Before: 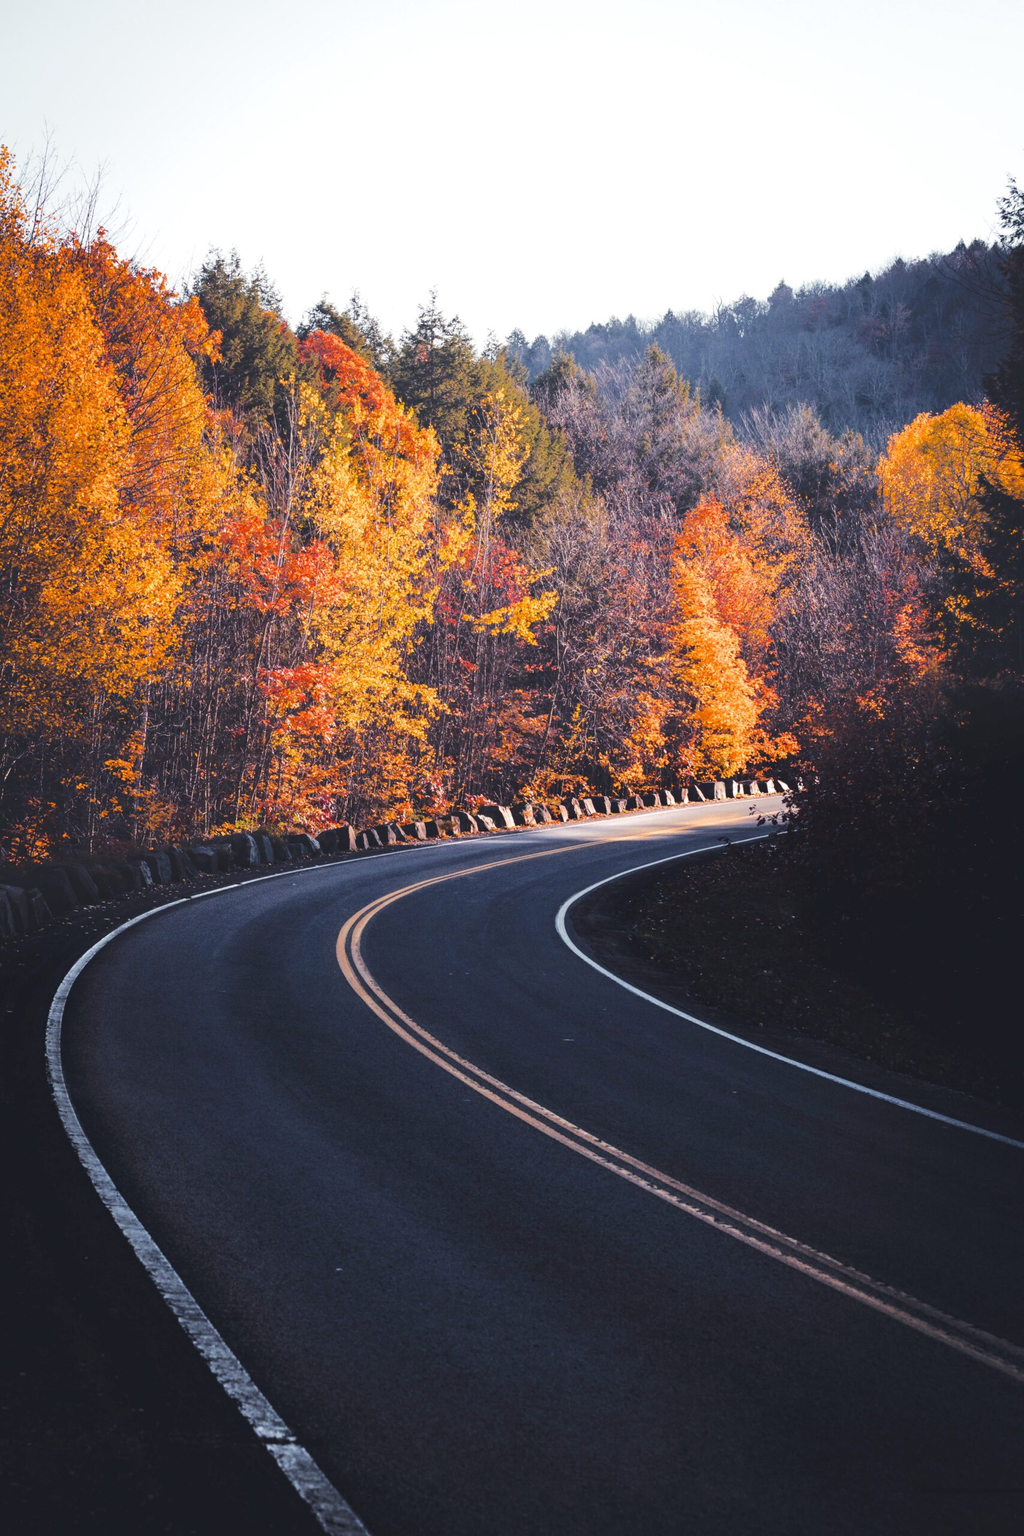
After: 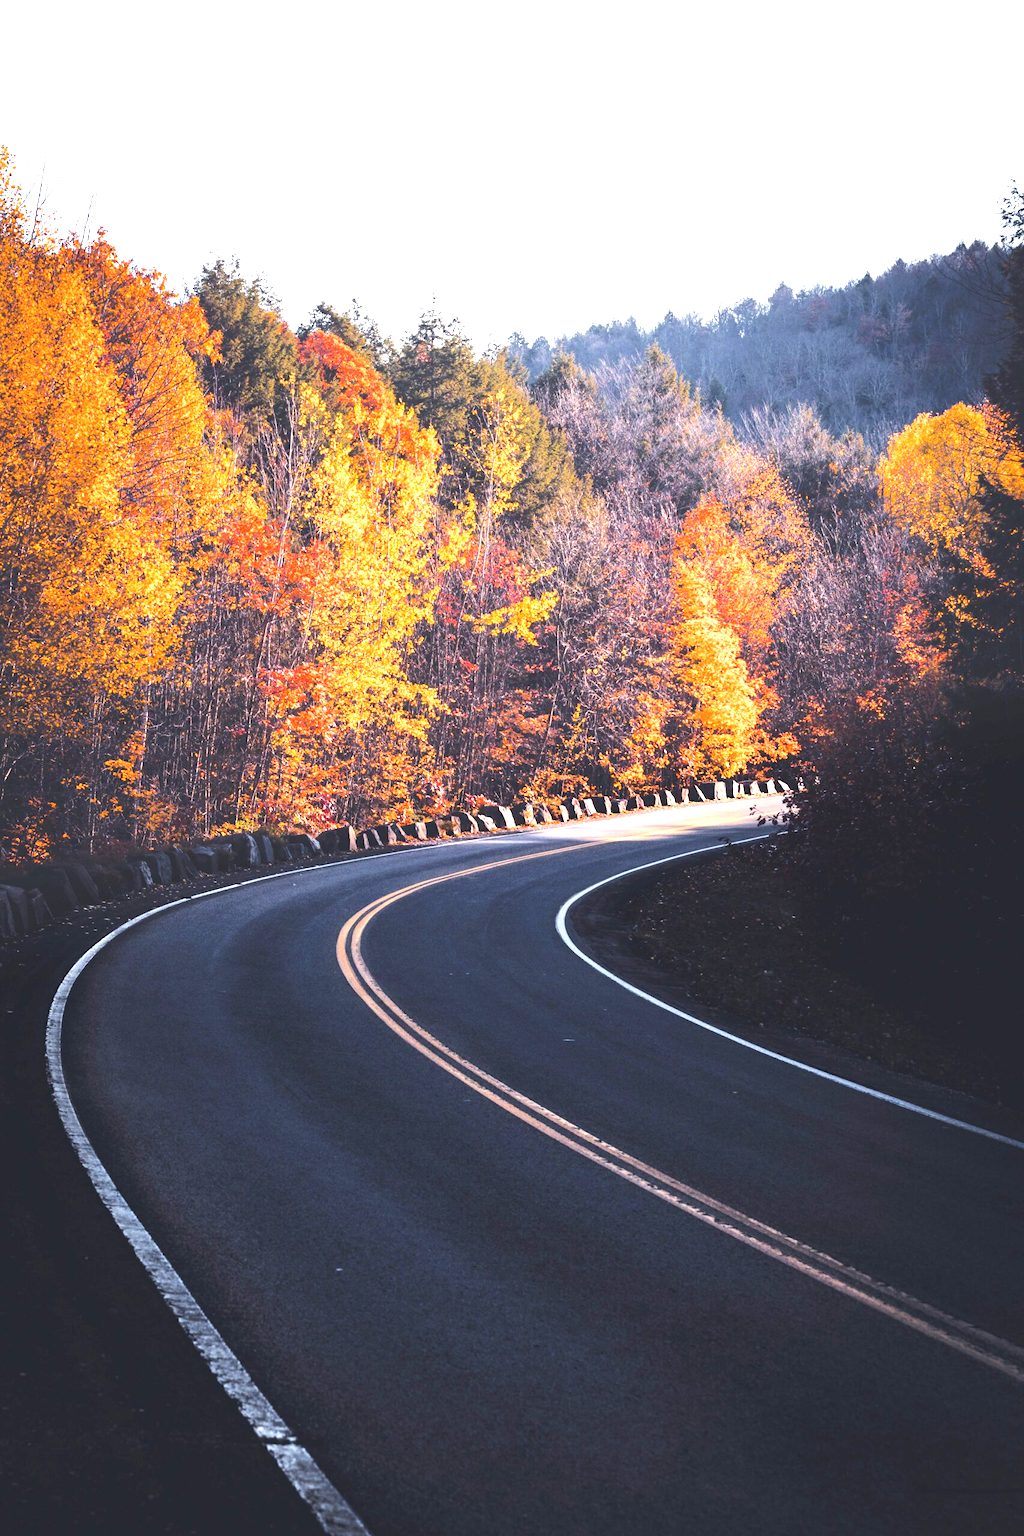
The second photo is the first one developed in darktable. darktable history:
color zones: curves: ch0 [(0.25, 0.5) (0.428, 0.473) (0.75, 0.5)]; ch1 [(0.243, 0.479) (0.398, 0.452) (0.75, 0.5)]
exposure: black level correction 0, exposure 0.9 EV, compensate highlight preservation false
